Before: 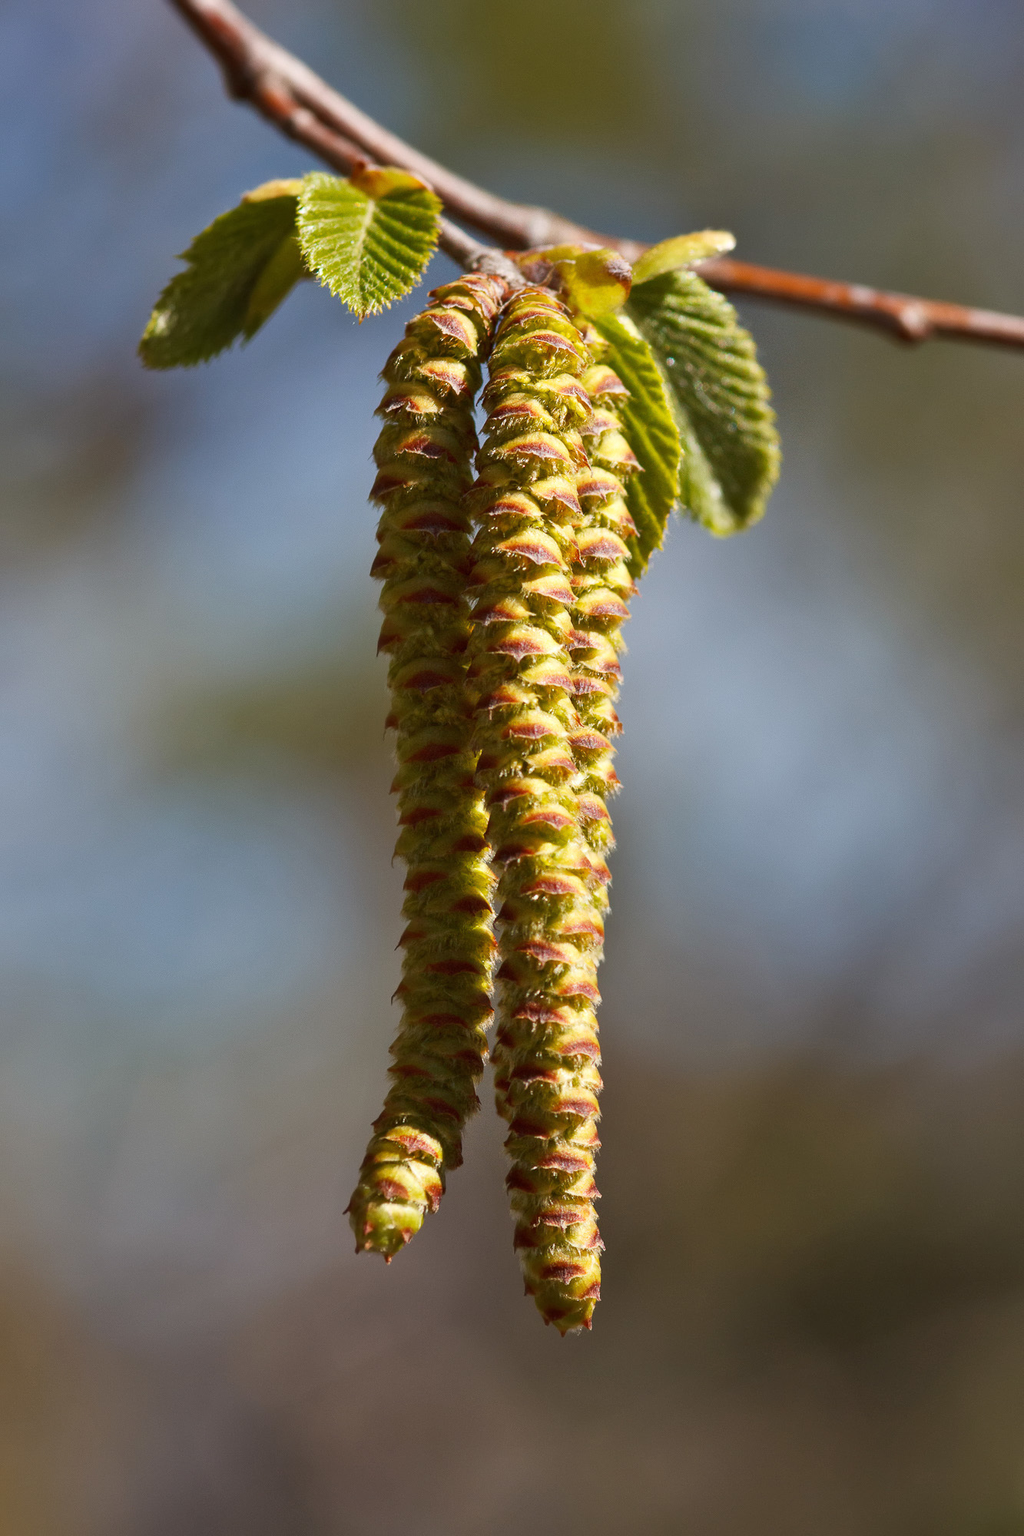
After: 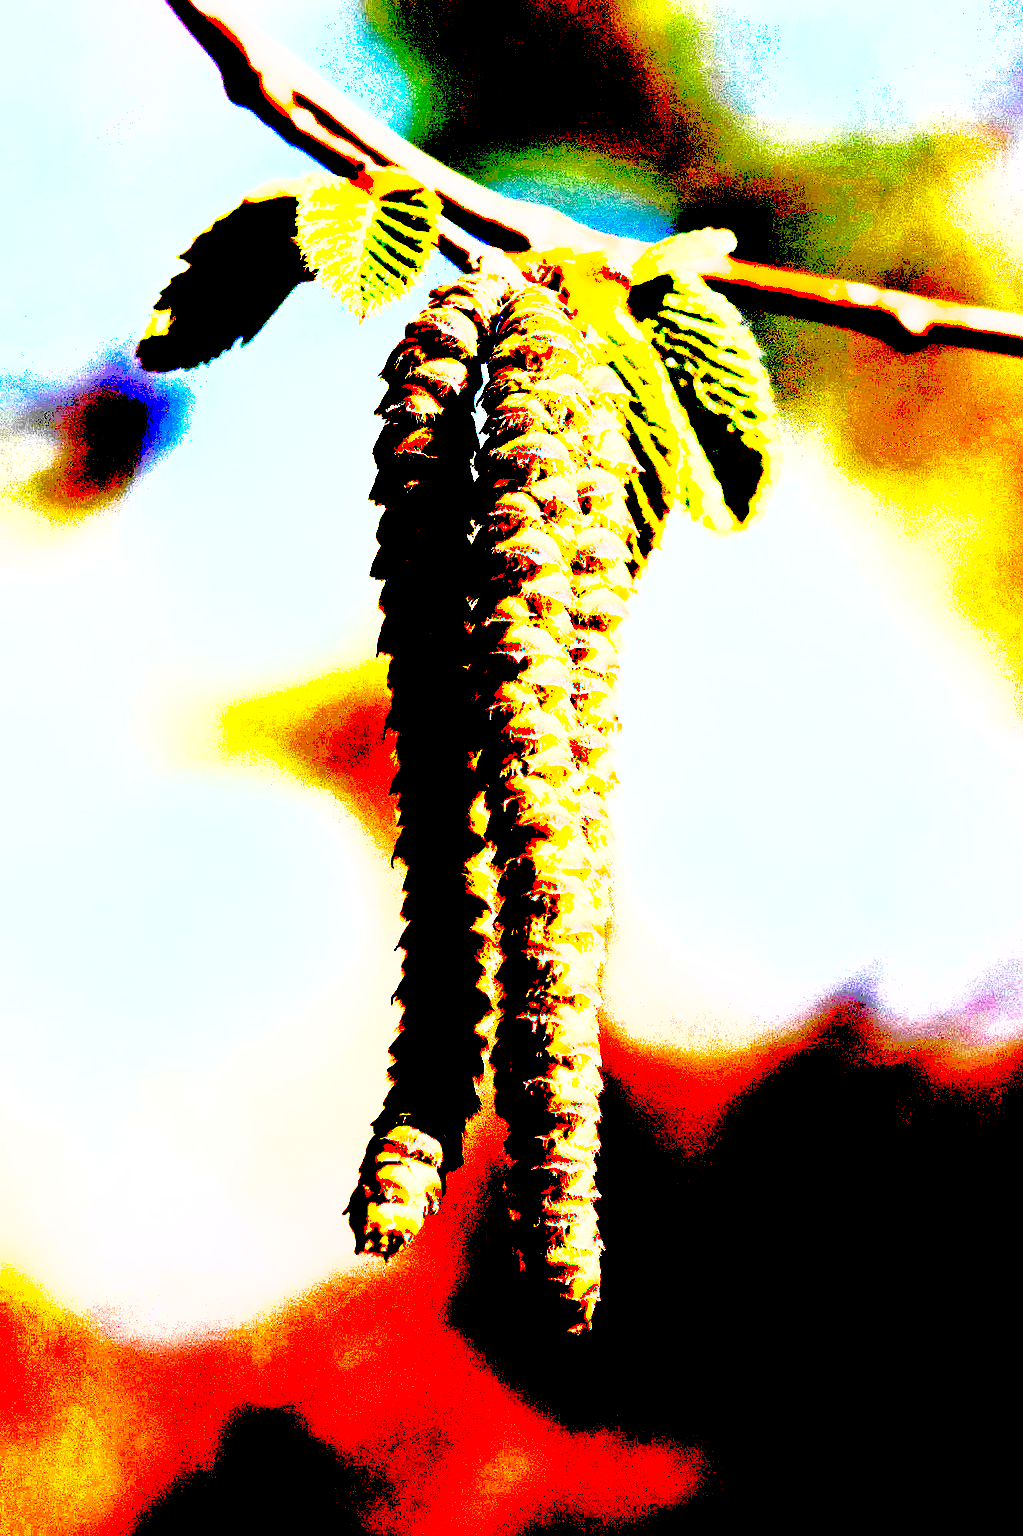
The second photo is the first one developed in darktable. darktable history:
shadows and highlights: highlights -59.78
exposure: black level correction 0.098, exposure 3.034 EV, compensate highlight preservation false
